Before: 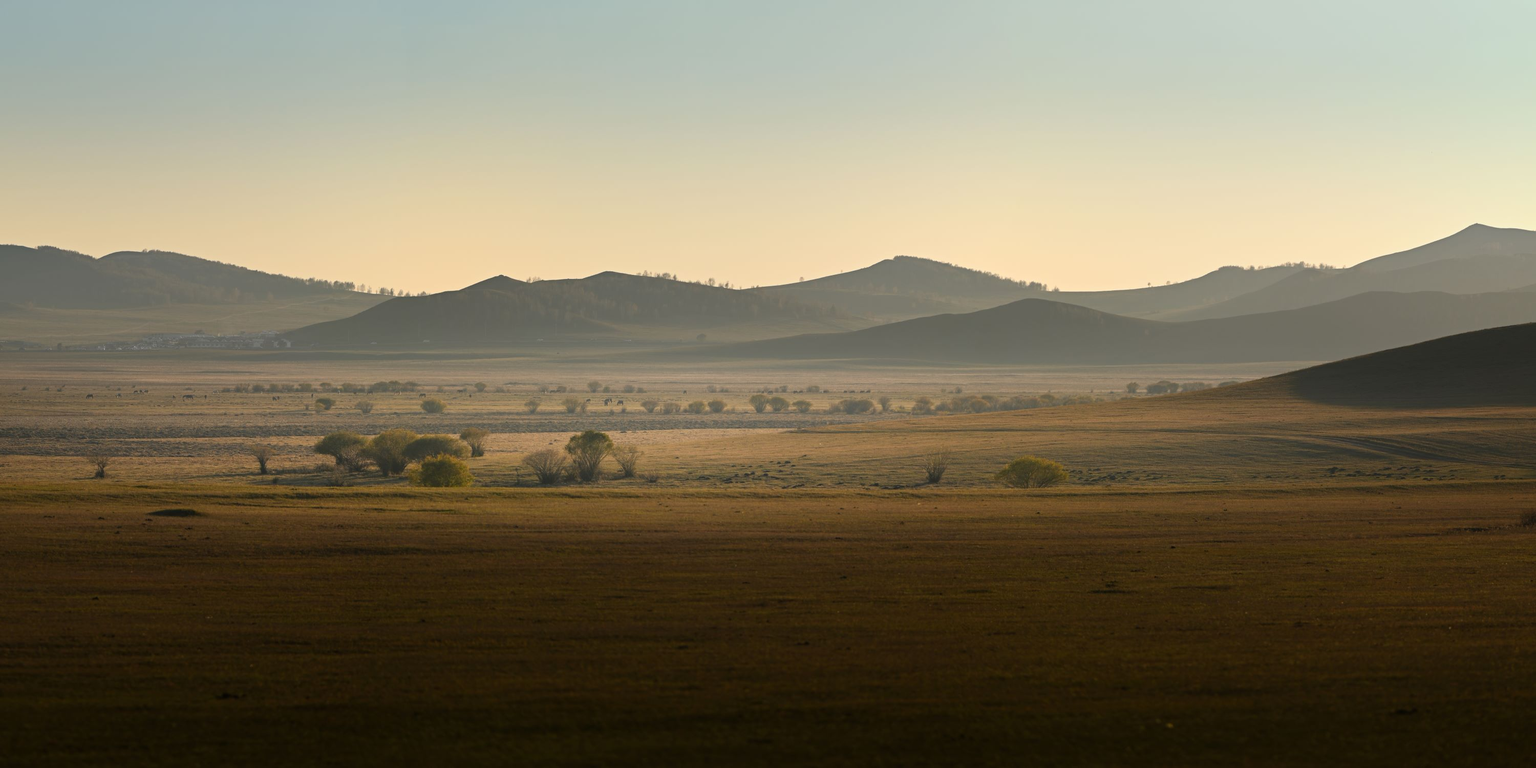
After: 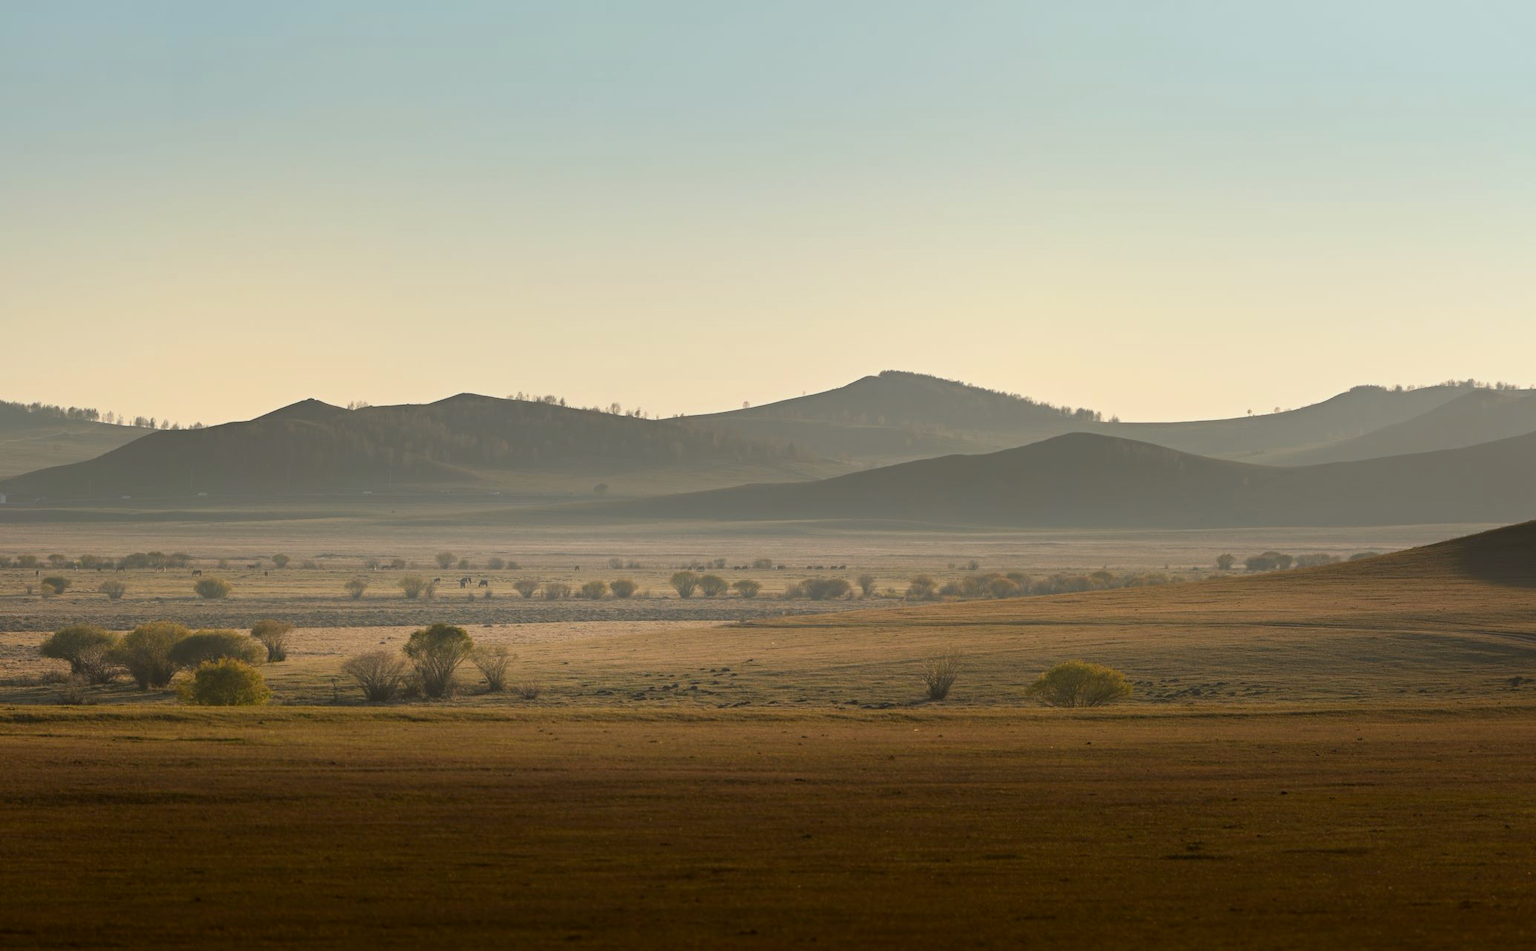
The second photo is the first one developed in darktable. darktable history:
crop: left 18.682%, right 12.268%, bottom 14.448%
color correction: highlights a* -3.07, highlights b* -6.37, shadows a* 3.25, shadows b* 5.74
